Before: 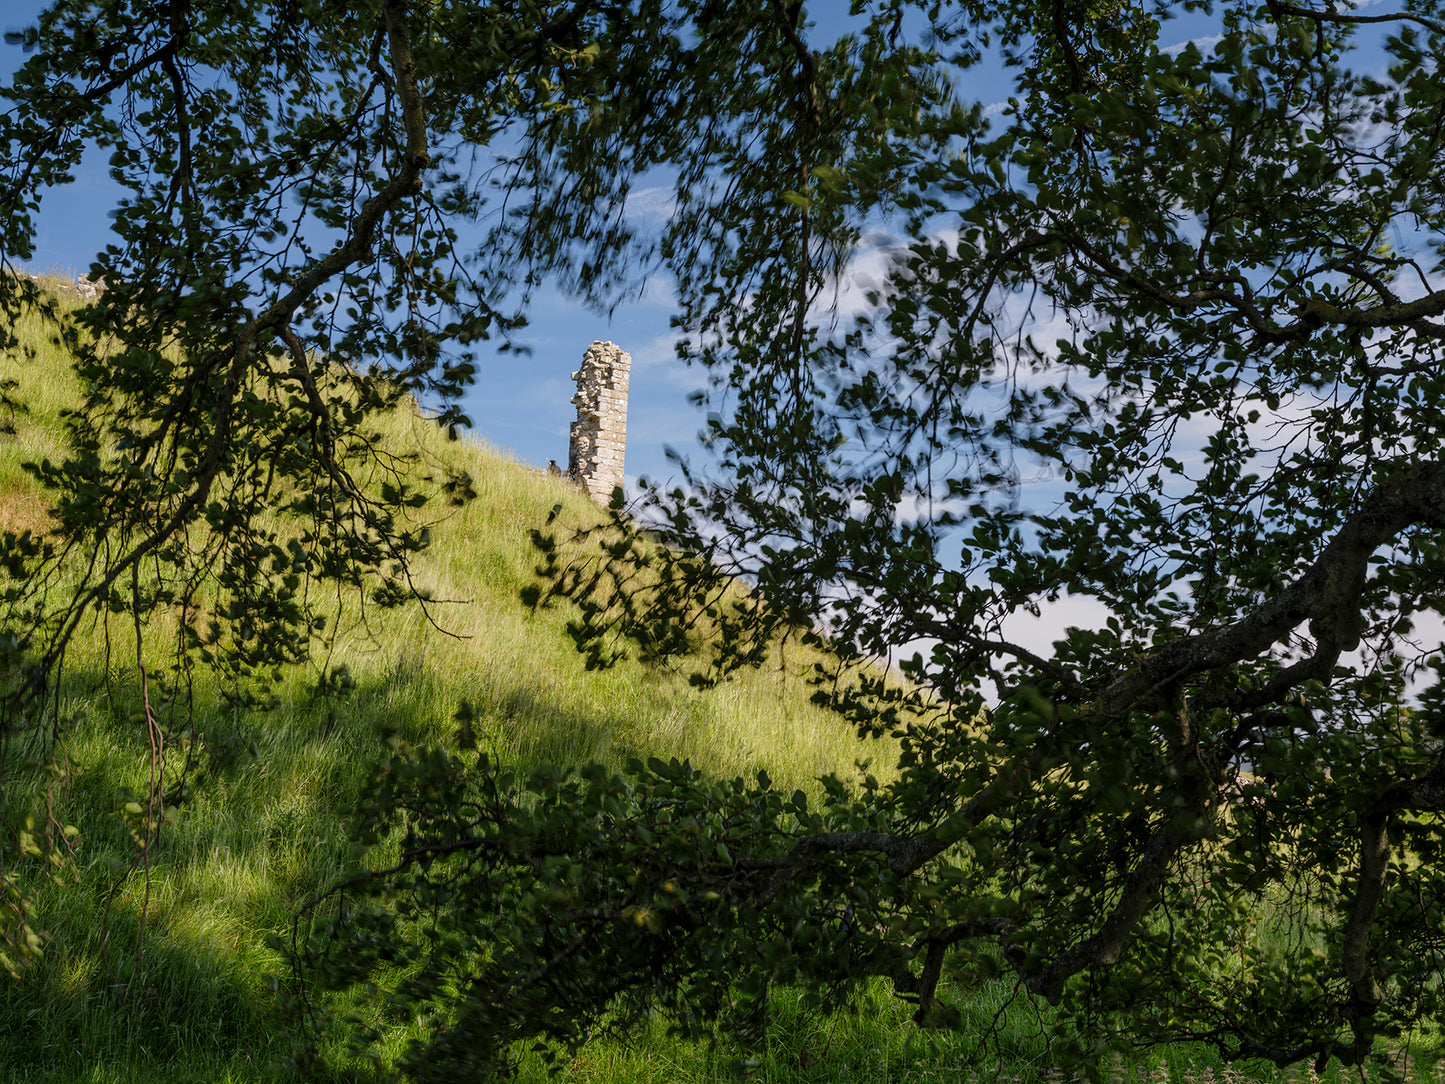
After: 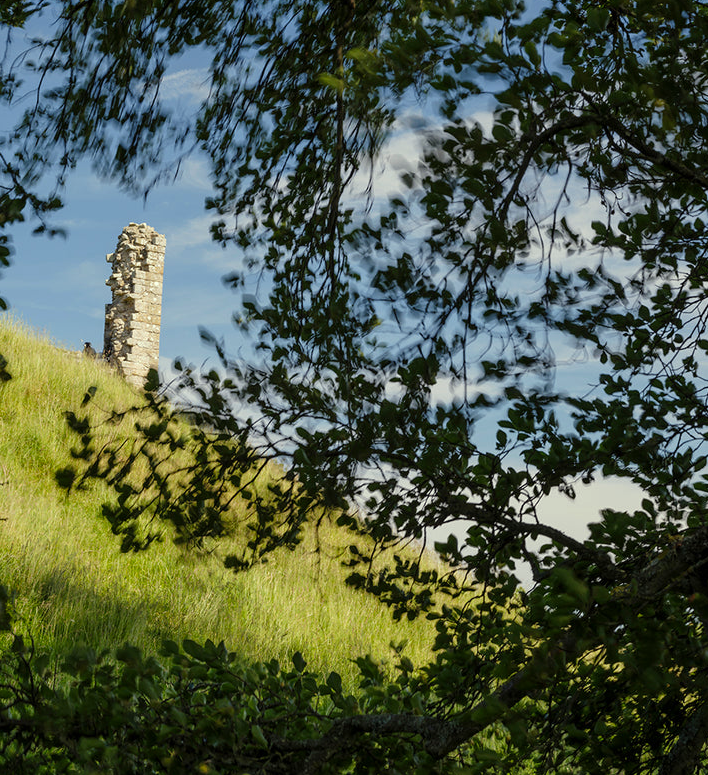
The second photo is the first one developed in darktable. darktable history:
crop: left 32.185%, top 10.958%, right 18.76%, bottom 17.49%
color correction: highlights a* -5.64, highlights b* 10.95
